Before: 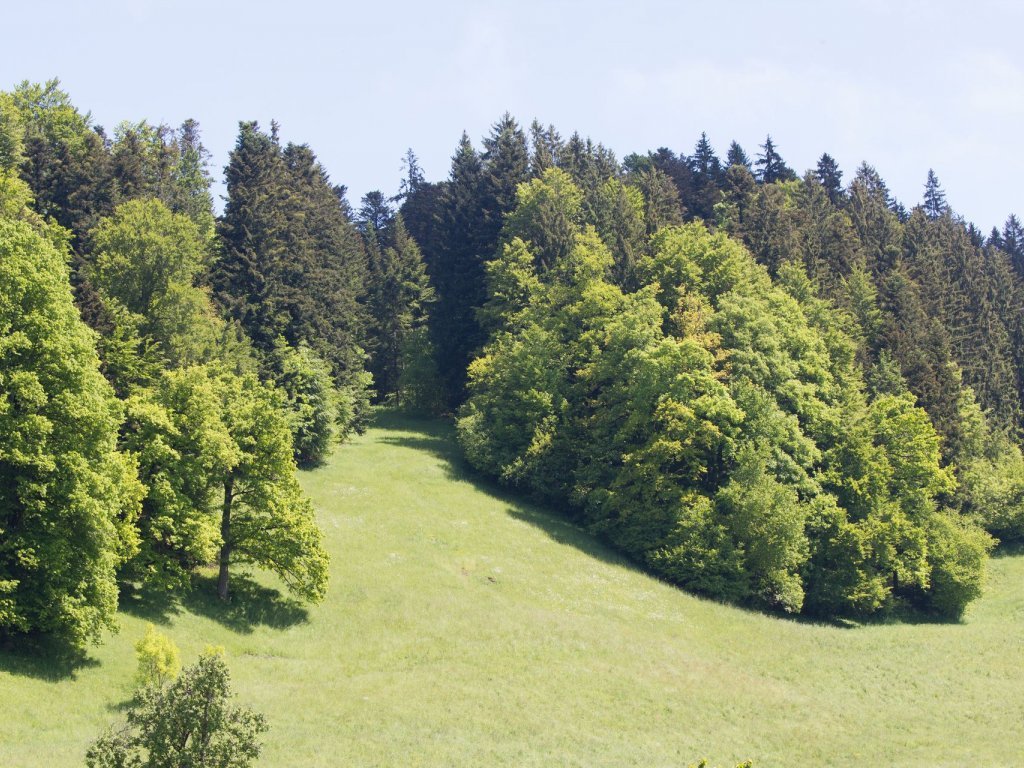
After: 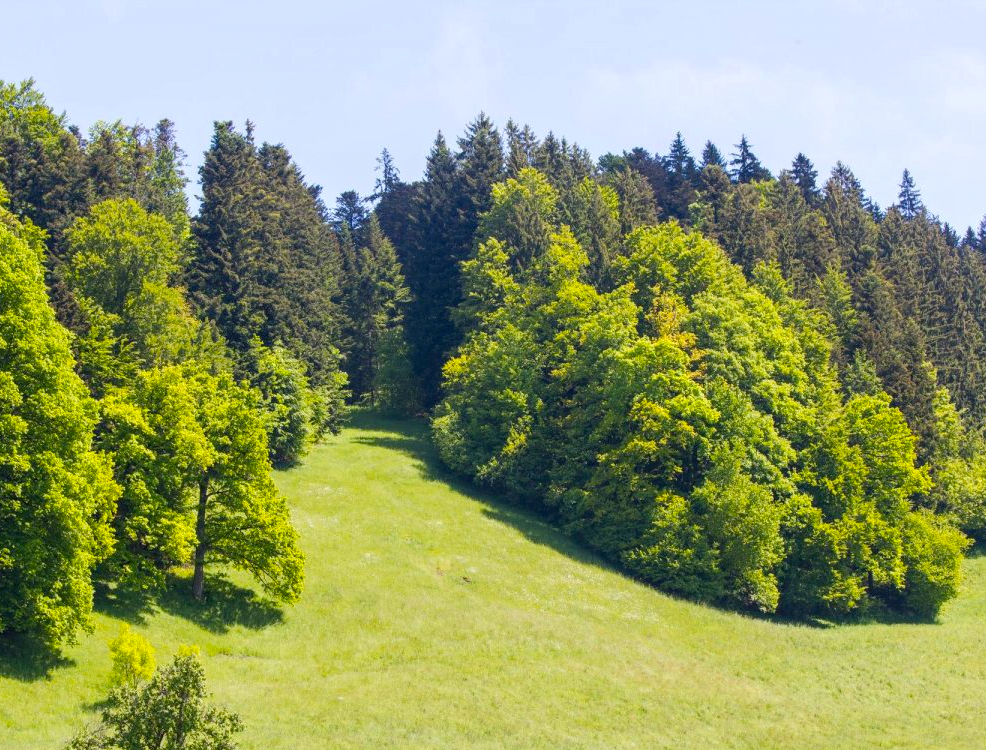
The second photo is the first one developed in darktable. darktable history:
crop and rotate: left 2.536%, right 1.107%, bottom 2.246%
local contrast: on, module defaults
color balance rgb: linear chroma grading › global chroma 15%, perceptual saturation grading › global saturation 30%
